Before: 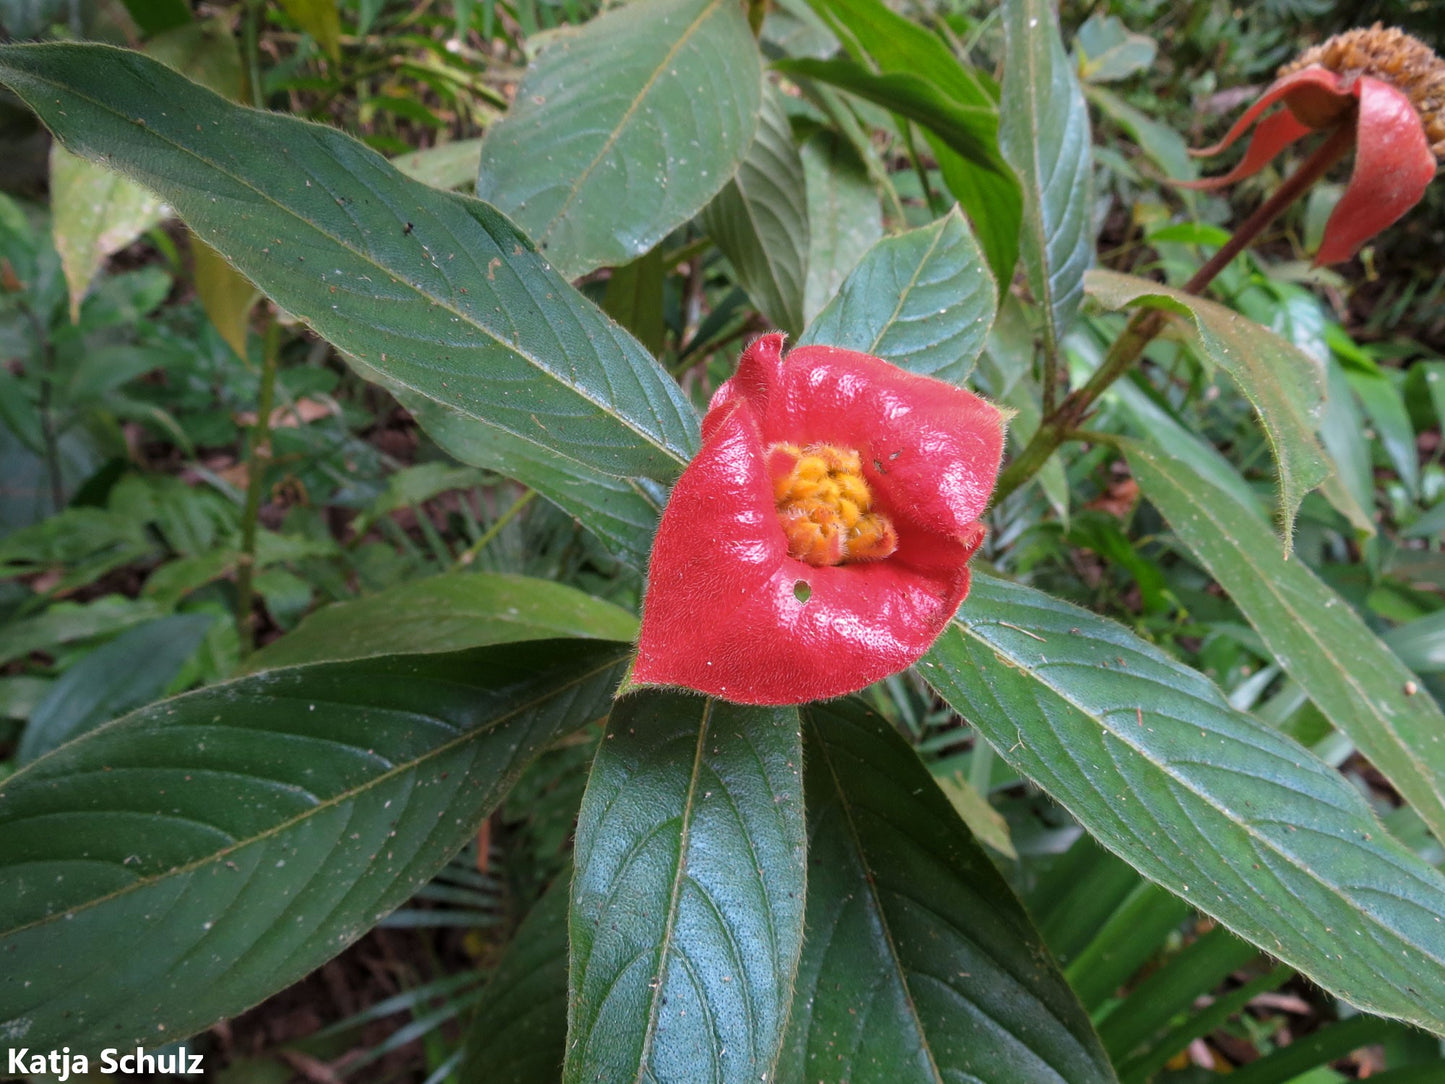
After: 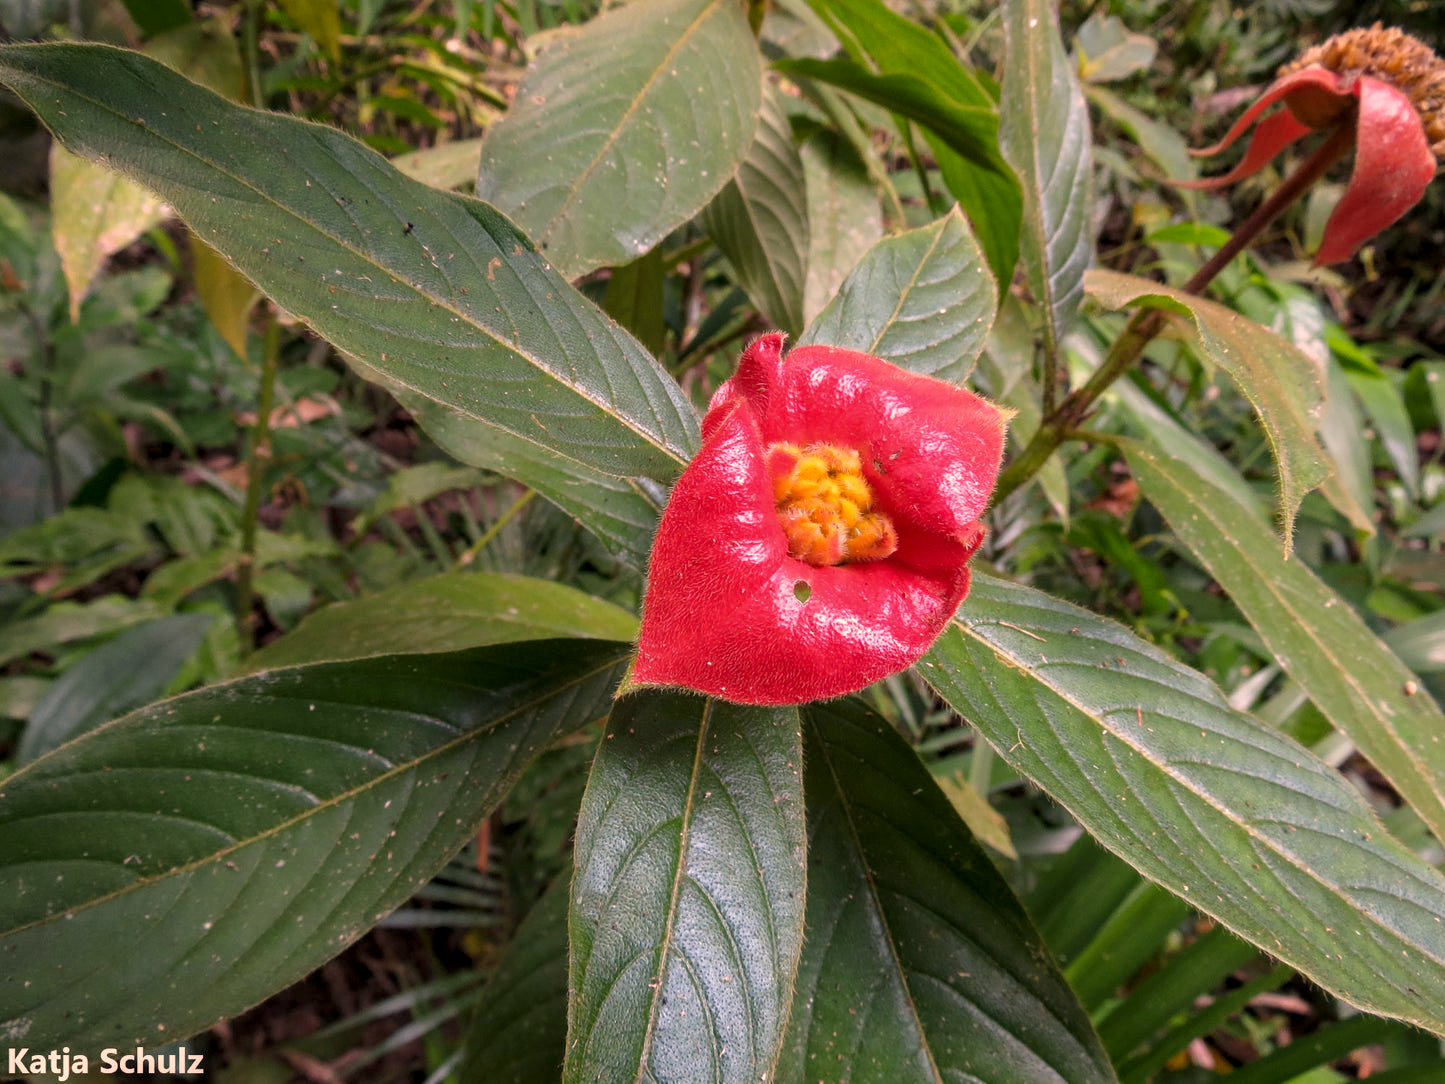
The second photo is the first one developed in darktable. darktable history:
local contrast: on, module defaults
color correction: highlights a* 17.88, highlights b* 18.79
